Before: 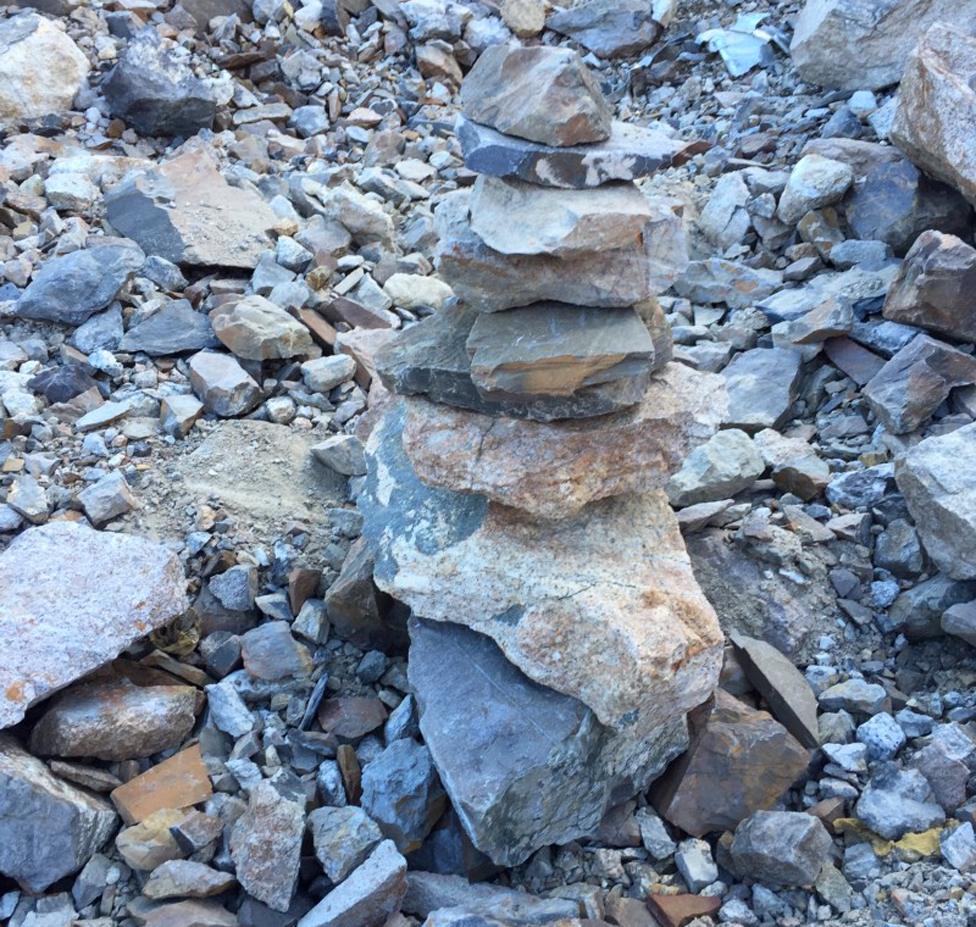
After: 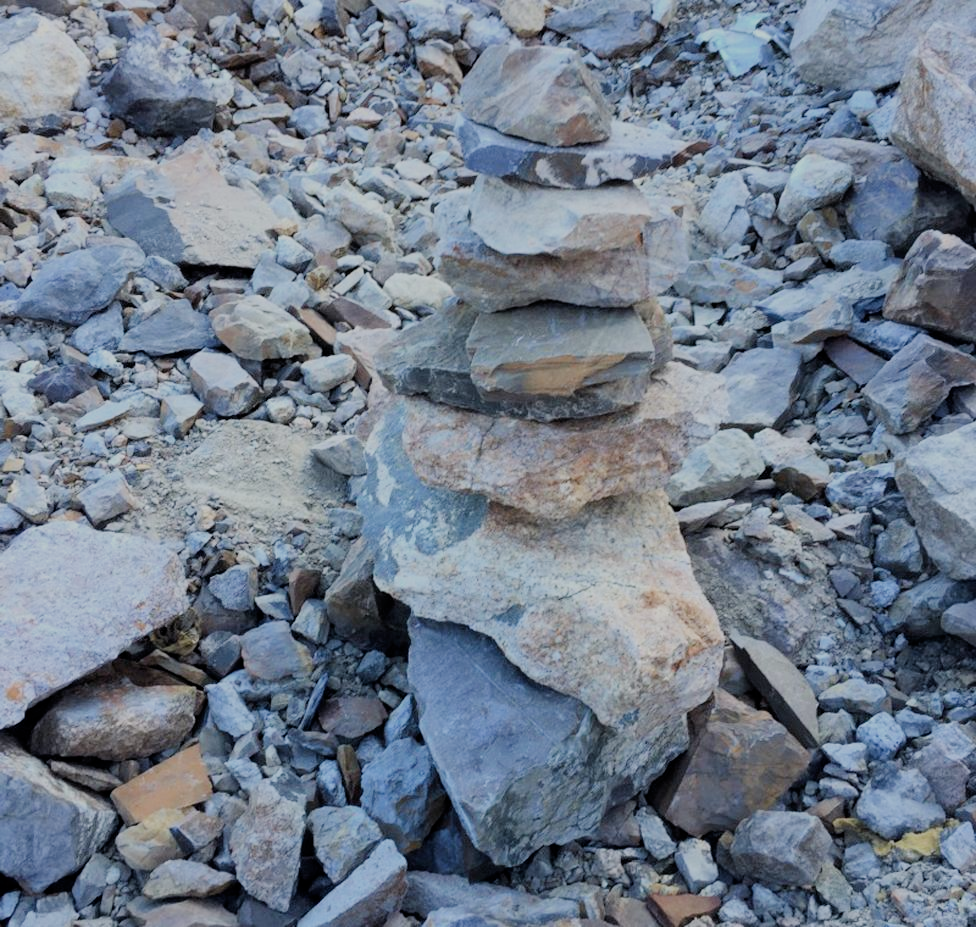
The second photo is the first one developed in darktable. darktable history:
filmic rgb: middle gray luminance 29.8%, black relative exposure -9.03 EV, white relative exposure 6.99 EV, target black luminance 0%, hardness 2.93, latitude 2.82%, contrast 0.961, highlights saturation mix 4.74%, shadows ↔ highlights balance 11.59%
